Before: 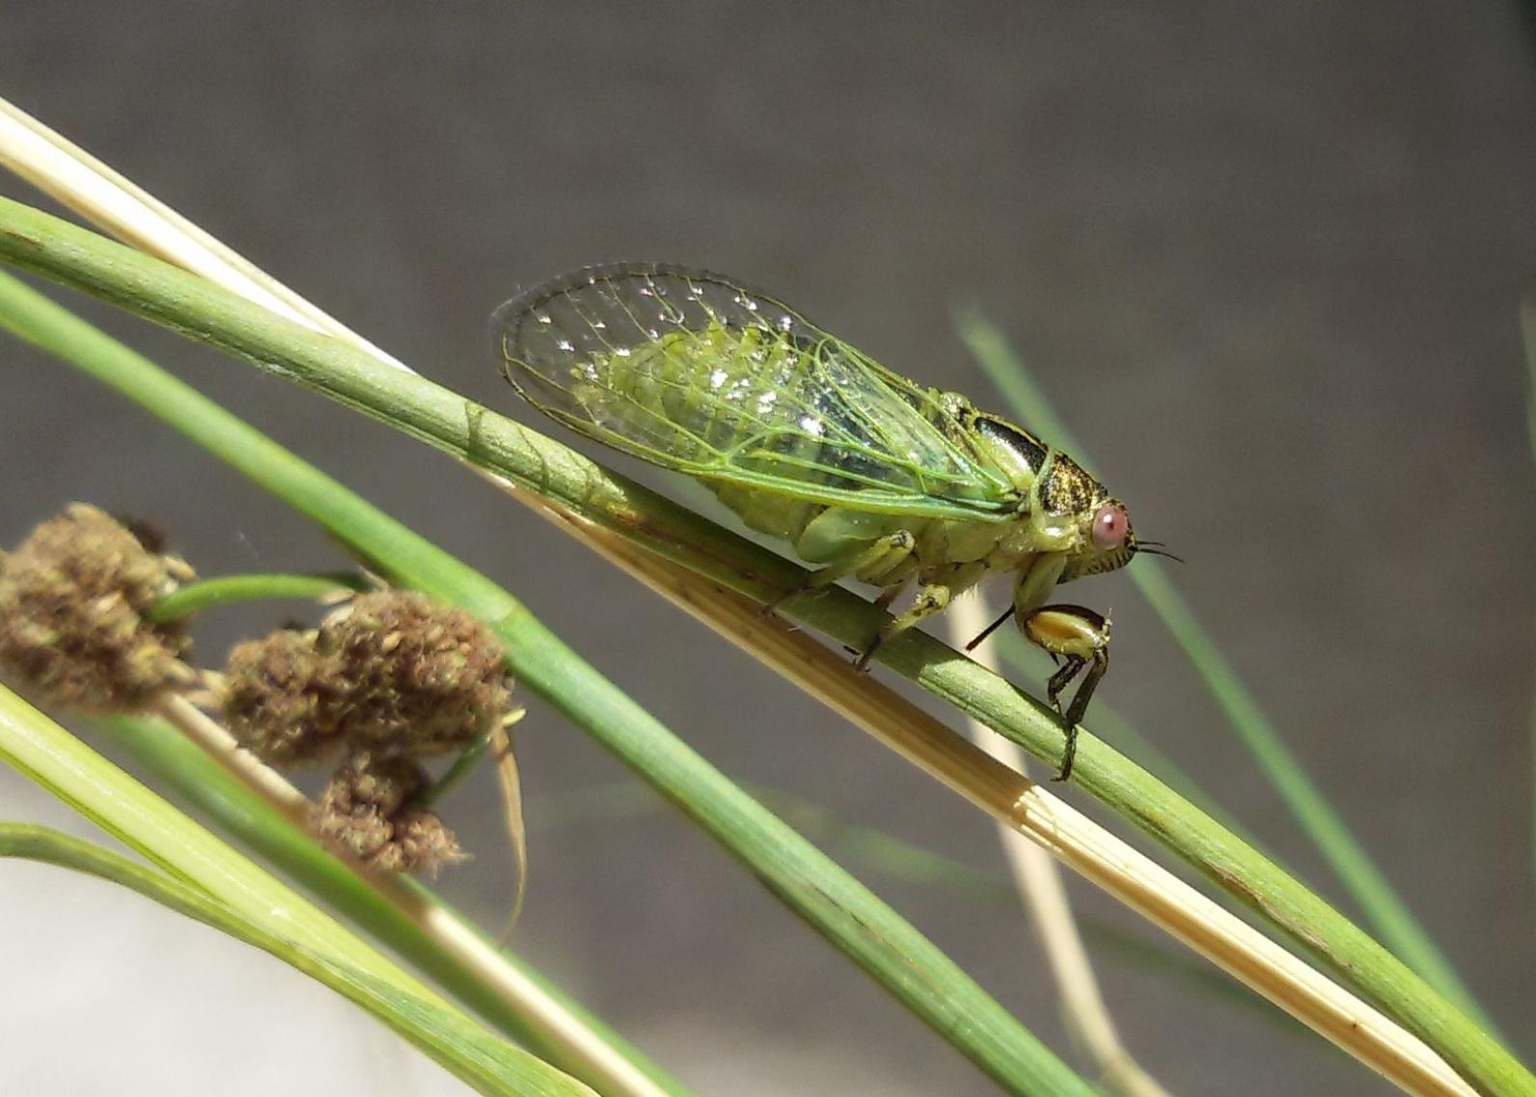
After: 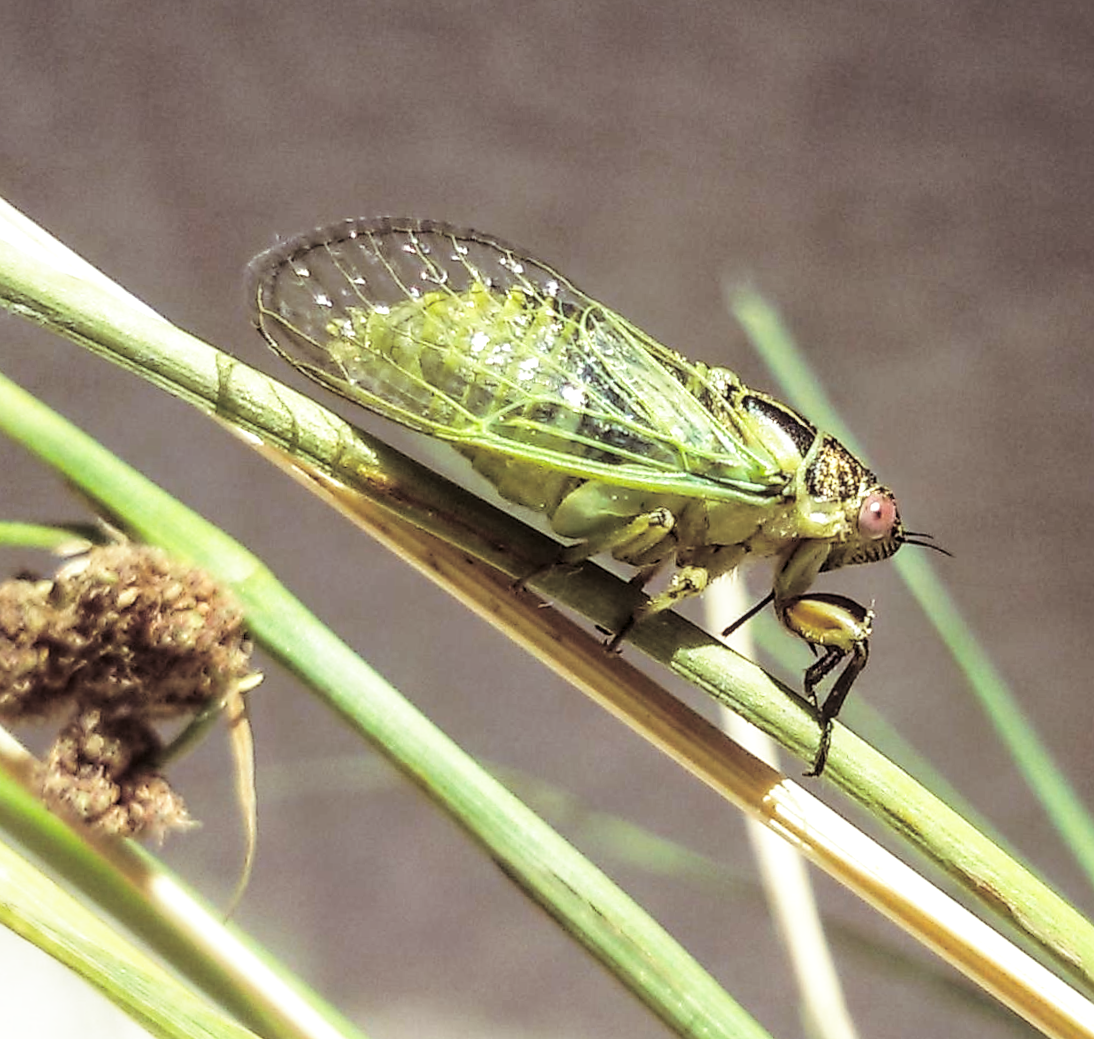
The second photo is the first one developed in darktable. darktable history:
crop and rotate: angle -3.27°, left 14.277%, top 0.028%, right 10.766%, bottom 0.028%
rotate and perspective: rotation -0.45°, automatic cropping original format, crop left 0.008, crop right 0.992, crop top 0.012, crop bottom 0.988
shadows and highlights: radius 334.93, shadows 63.48, highlights 6.06, compress 87.7%, highlights color adjustment 39.73%, soften with gaussian
sharpen: radius 1.864, amount 0.398, threshold 1.271
split-toning: shadows › saturation 0.2
local contrast: on, module defaults
base curve: curves: ch0 [(0, 0) (0.028, 0.03) (0.121, 0.232) (0.46, 0.748) (0.859, 0.968) (1, 1)], preserve colors none
